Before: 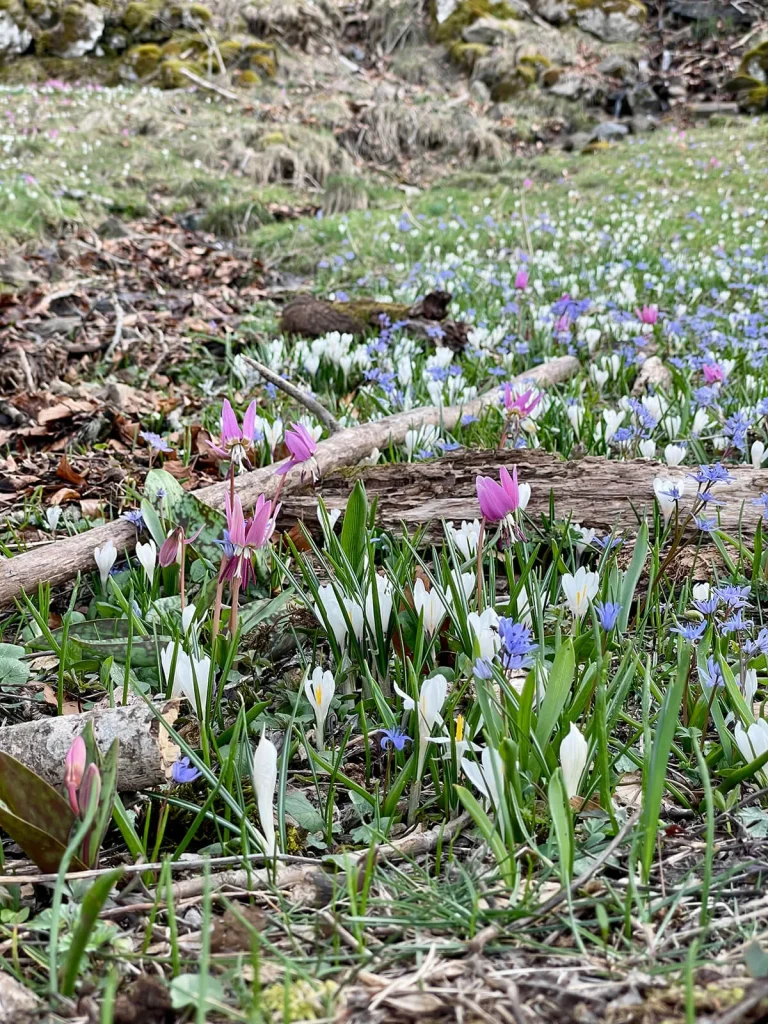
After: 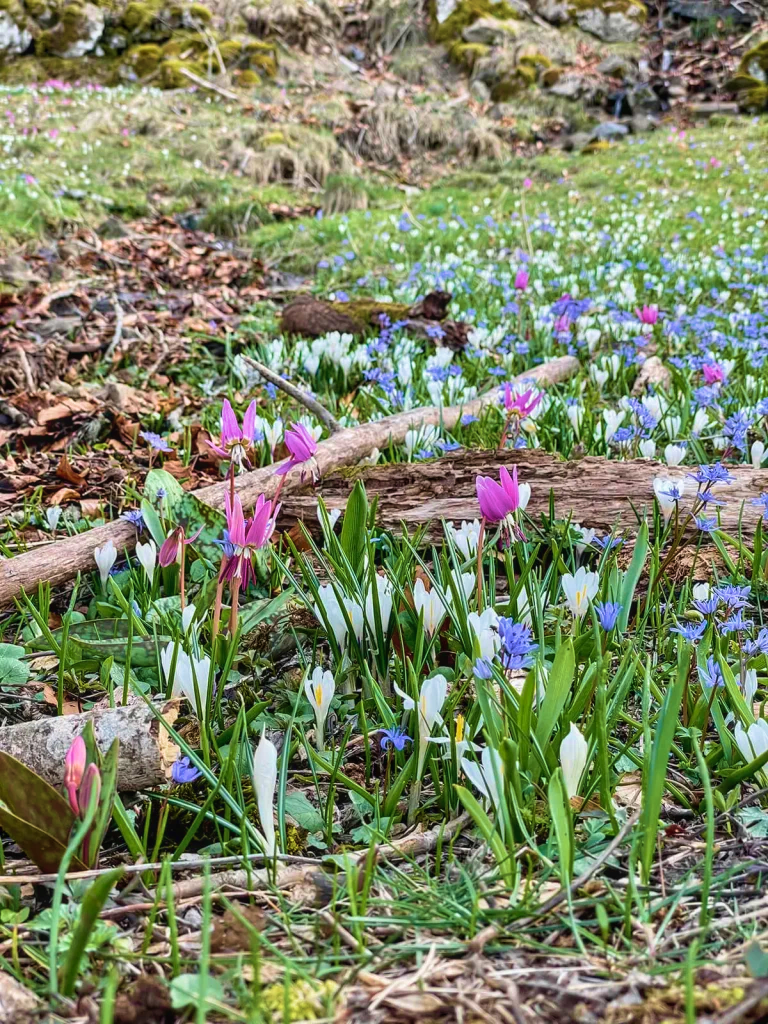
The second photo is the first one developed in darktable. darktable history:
velvia: strength 67.07%, mid-tones bias 0.972
local contrast: detail 110%
